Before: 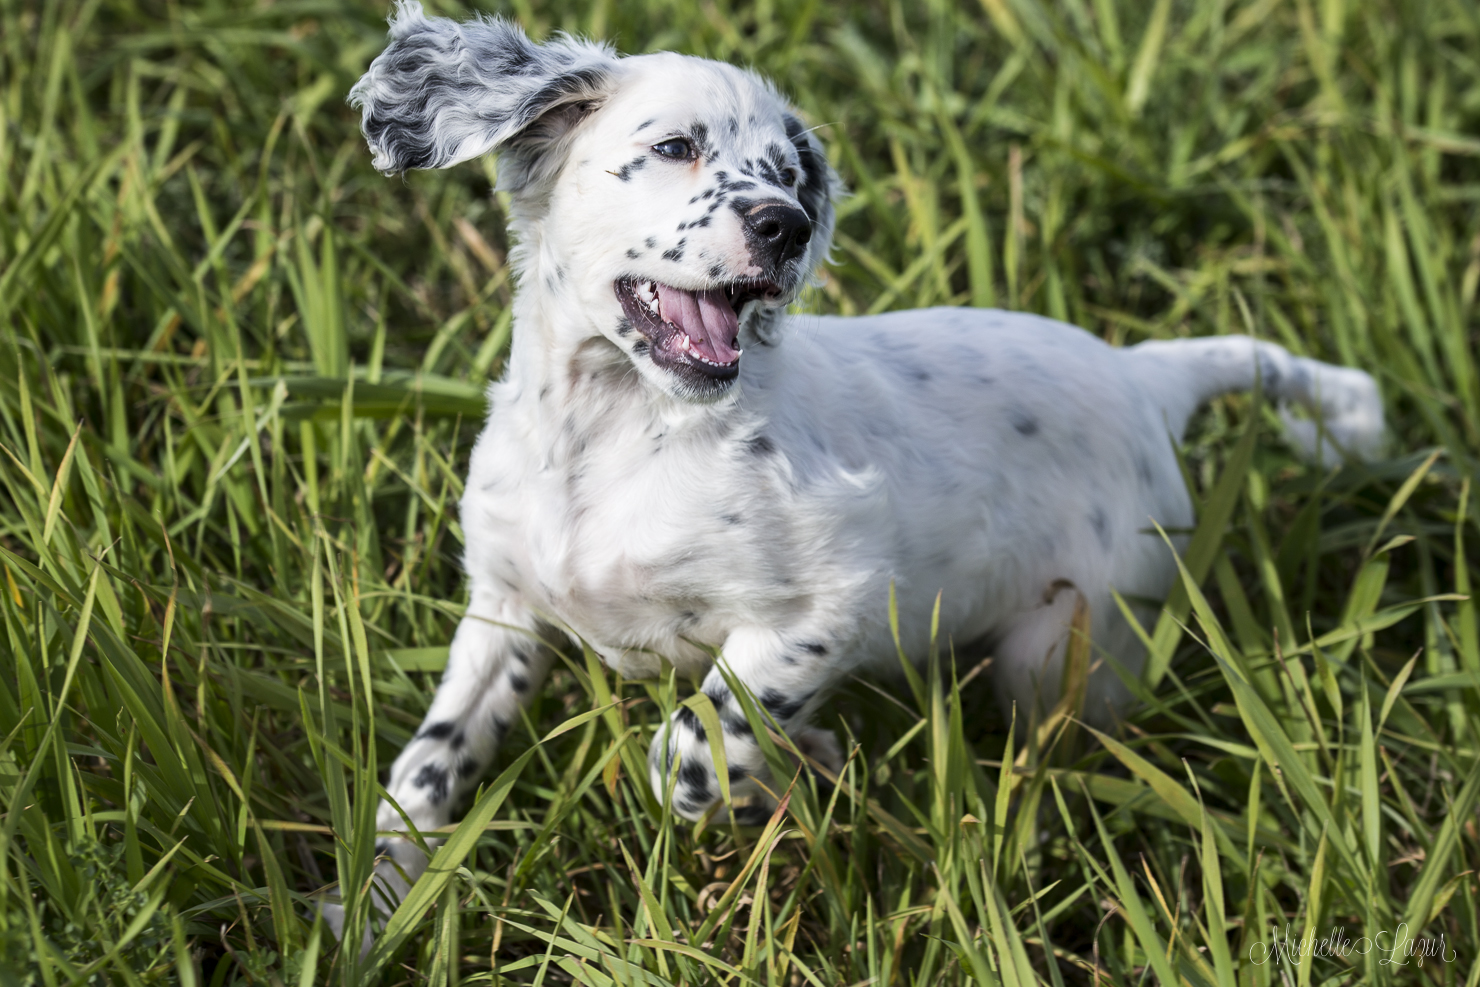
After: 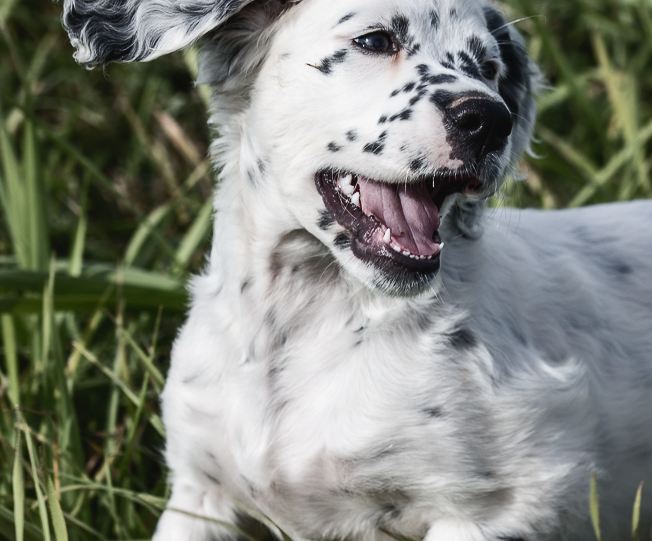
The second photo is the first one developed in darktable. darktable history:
crop: left 20.248%, top 10.86%, right 35.675%, bottom 34.321%
contrast brightness saturation: contrast -0.08, brightness -0.04, saturation -0.11
color balance rgb: perceptual saturation grading › highlights -31.88%, perceptual saturation grading › mid-tones 5.8%, perceptual saturation grading › shadows 18.12%, perceptual brilliance grading › highlights 3.62%, perceptual brilliance grading › mid-tones -18.12%, perceptual brilliance grading › shadows -41.3%
